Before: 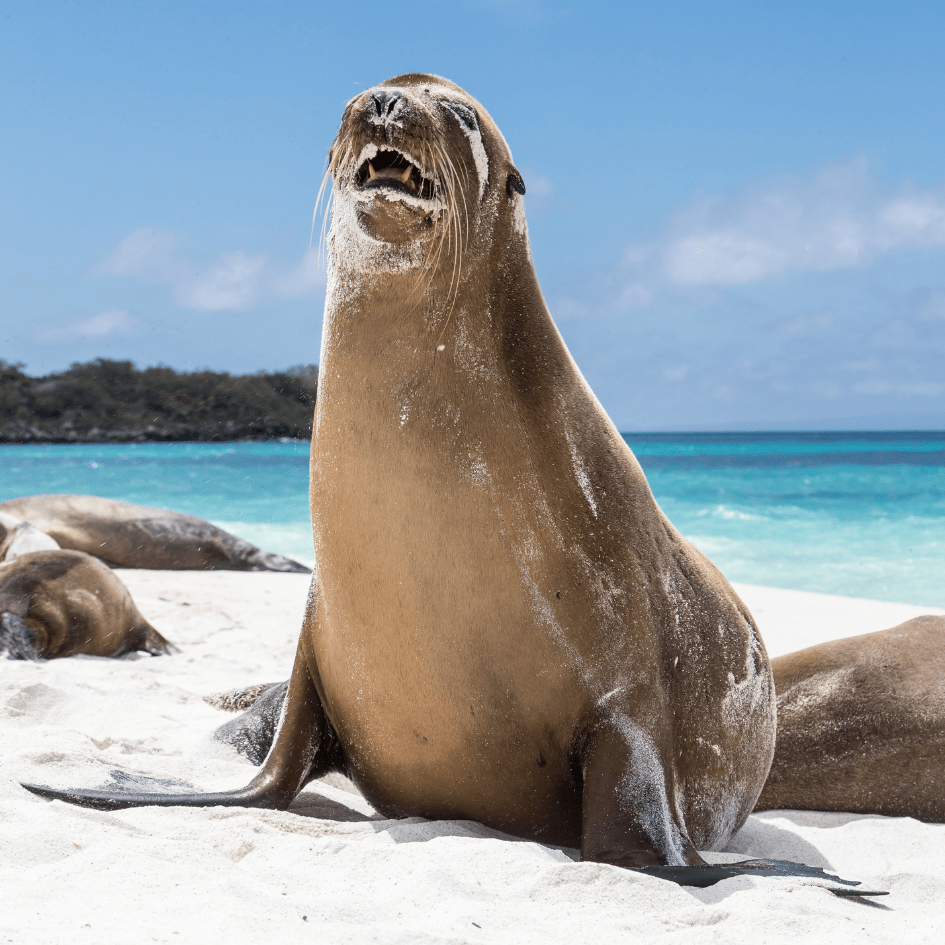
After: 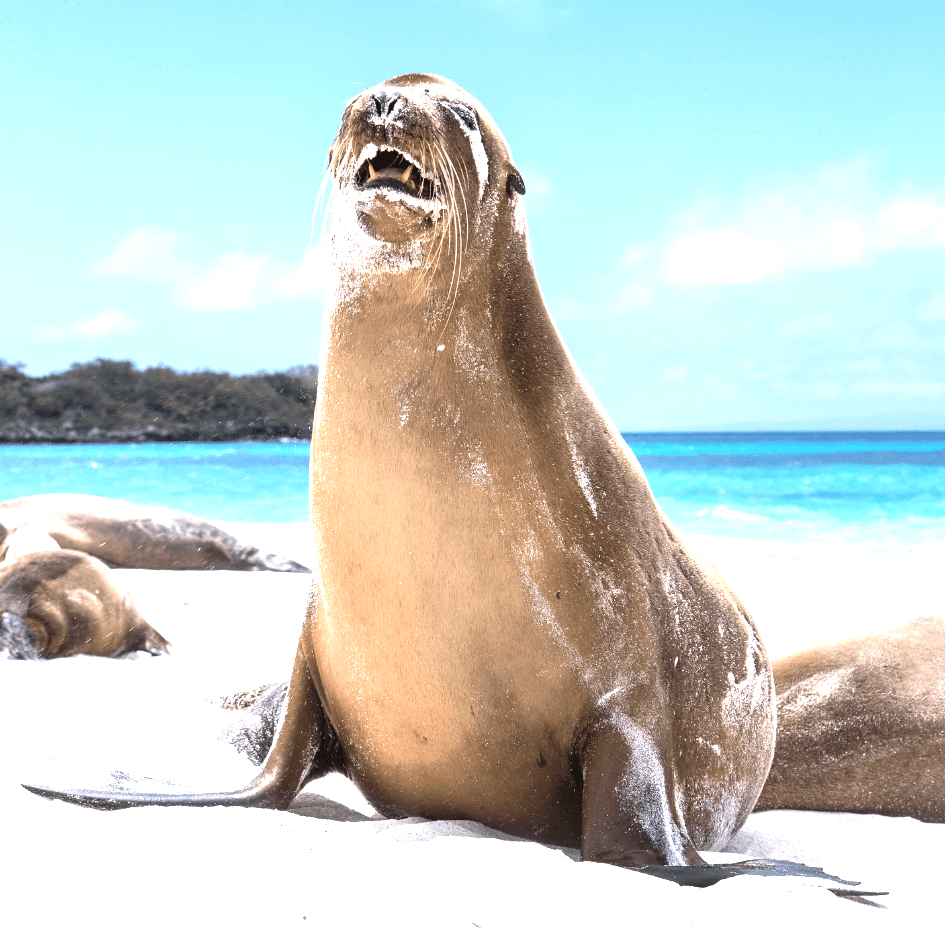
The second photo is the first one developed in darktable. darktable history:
white balance: red 1.009, blue 1.027
exposure: black level correction 0, exposure 1.173 EV, compensate exposure bias true, compensate highlight preservation false
